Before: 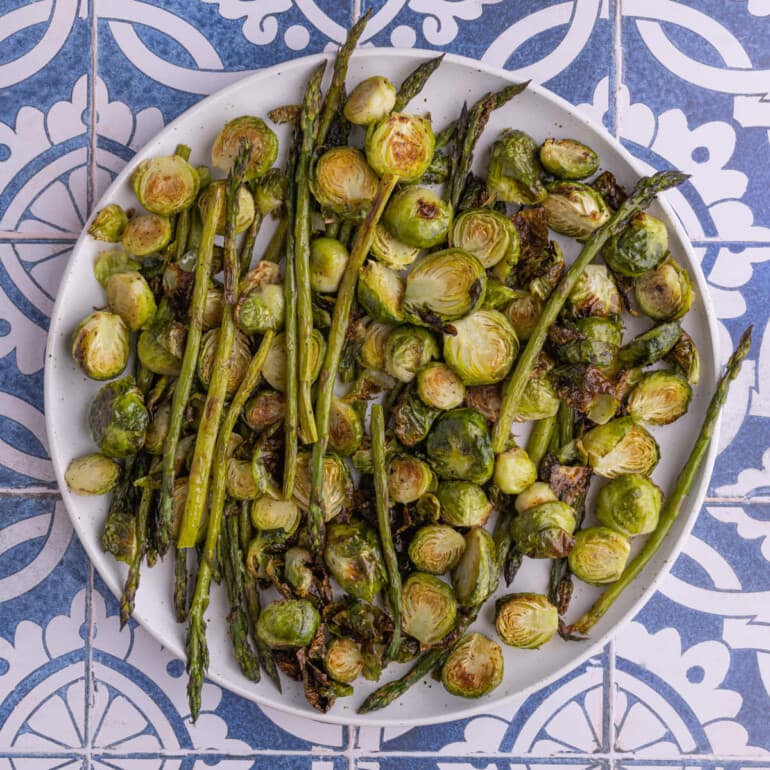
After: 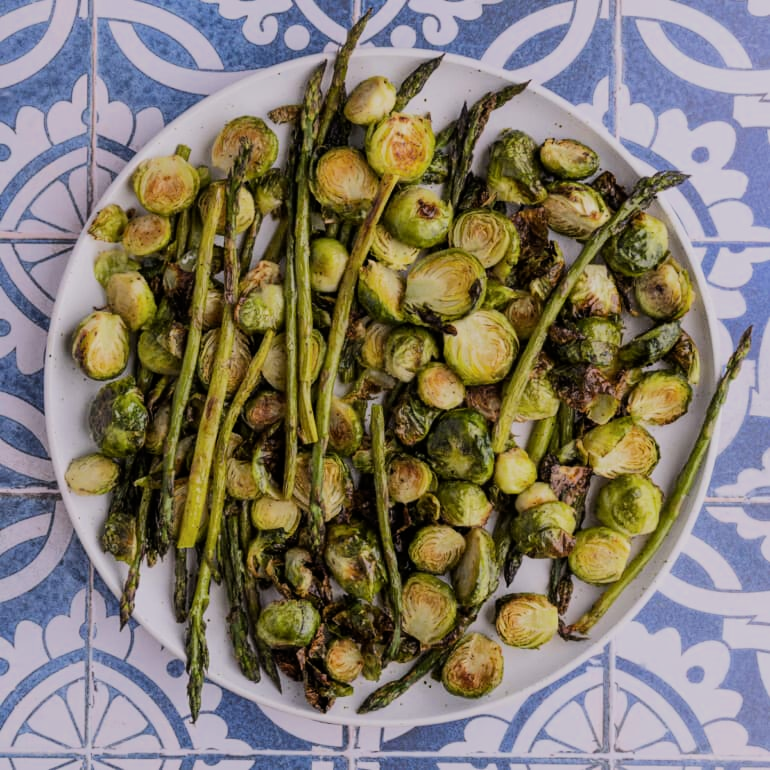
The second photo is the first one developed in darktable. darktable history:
filmic rgb: black relative exposure -7.49 EV, white relative exposure 4.99 EV, threshold 3.01 EV, hardness 3.35, contrast 1.298, preserve chrominance max RGB, color science v6 (2022), contrast in shadows safe, contrast in highlights safe, enable highlight reconstruction true
